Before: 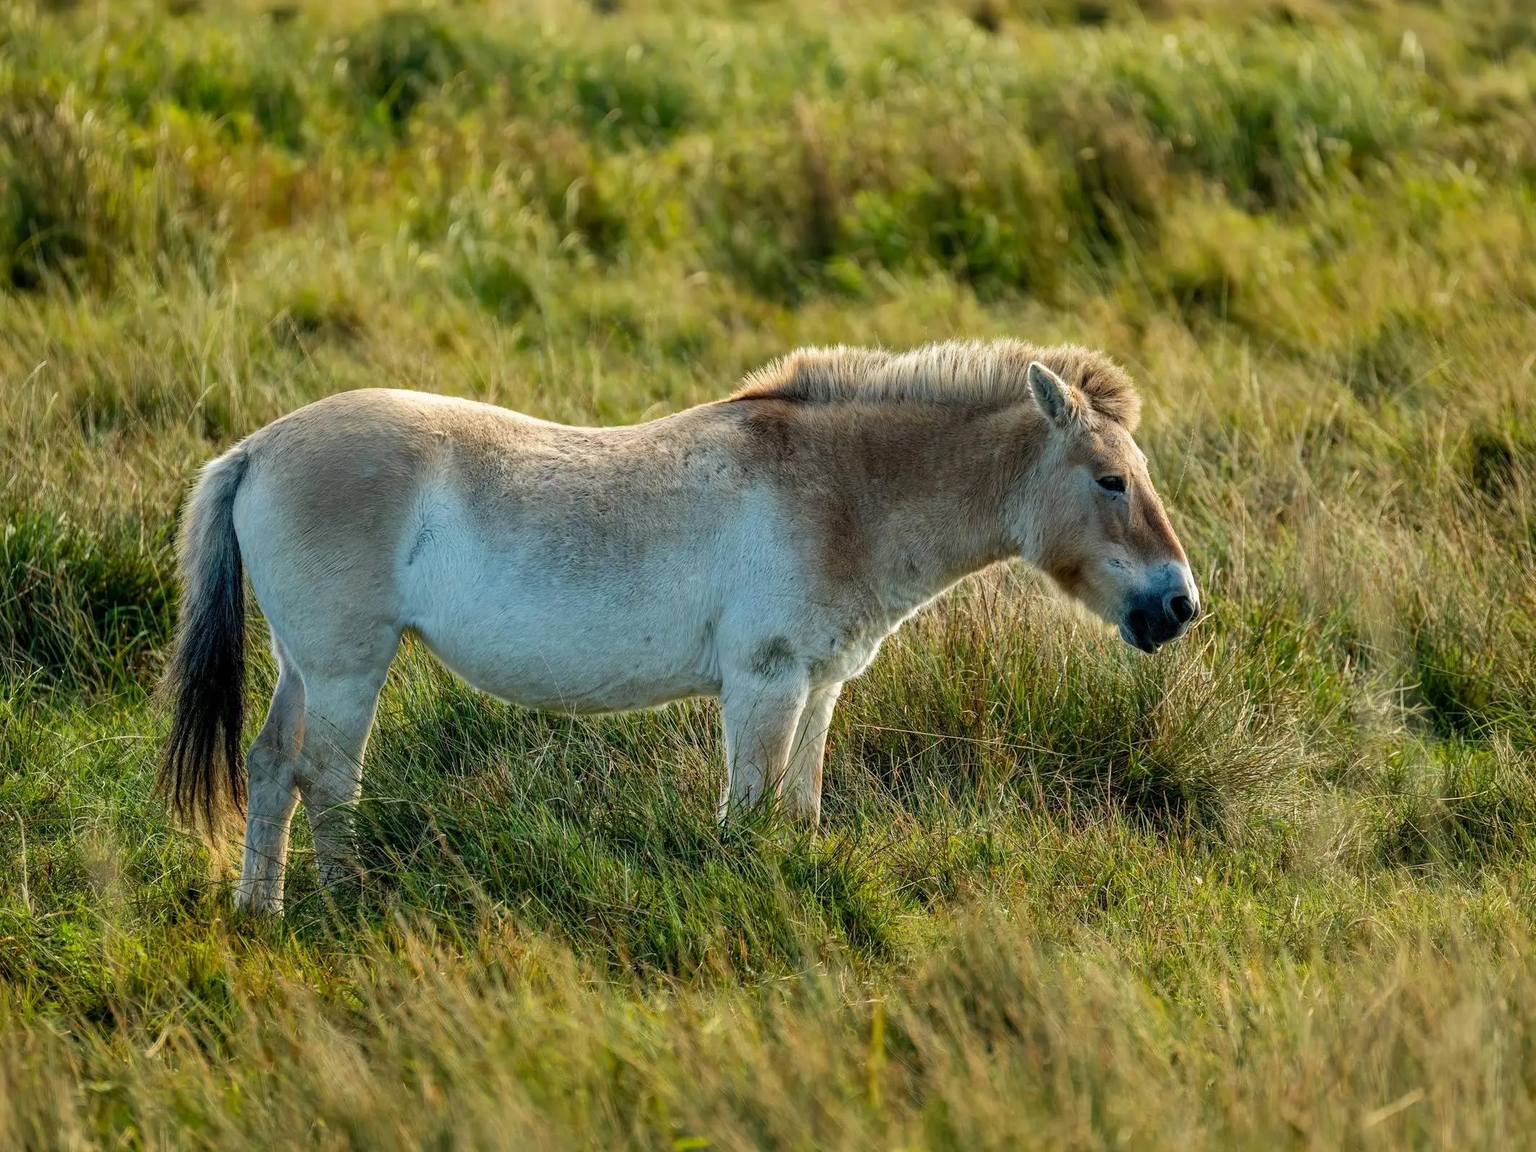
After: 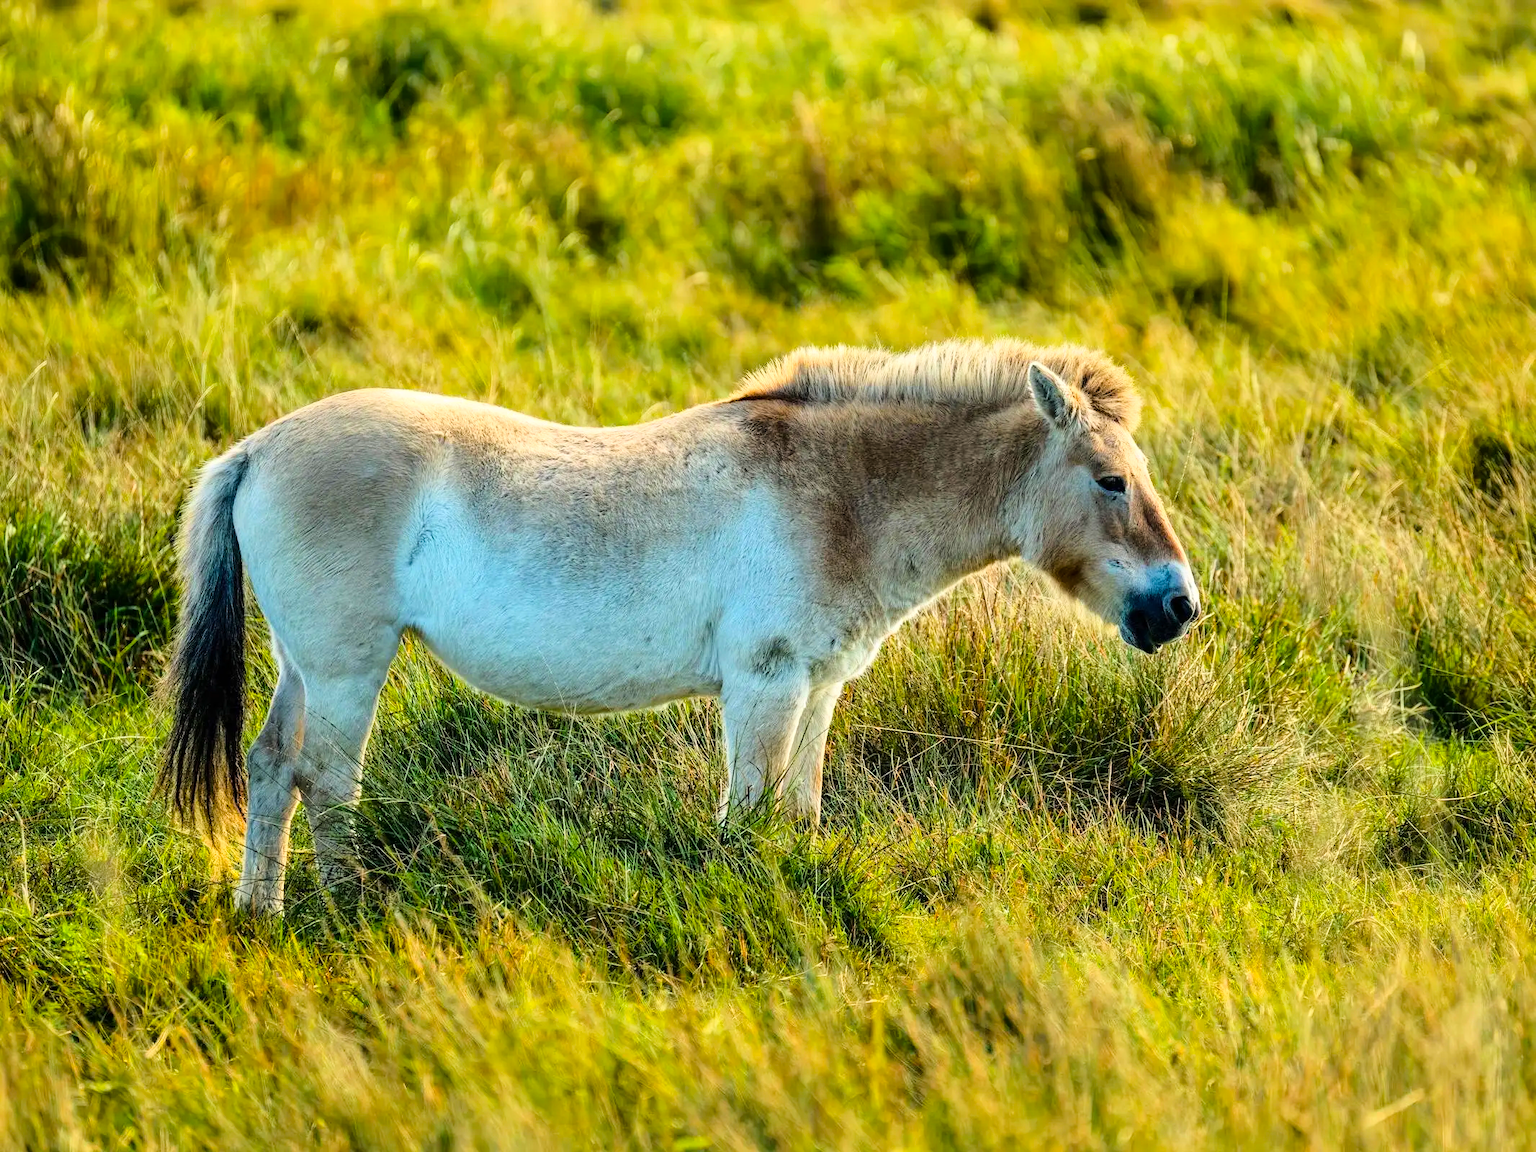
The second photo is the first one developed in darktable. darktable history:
base curve: curves: ch0 [(0, 0) (0.028, 0.03) (0.121, 0.232) (0.46, 0.748) (0.859, 0.968) (1, 1)]
color balance rgb: perceptual saturation grading › global saturation 20%, global vibrance 20%
